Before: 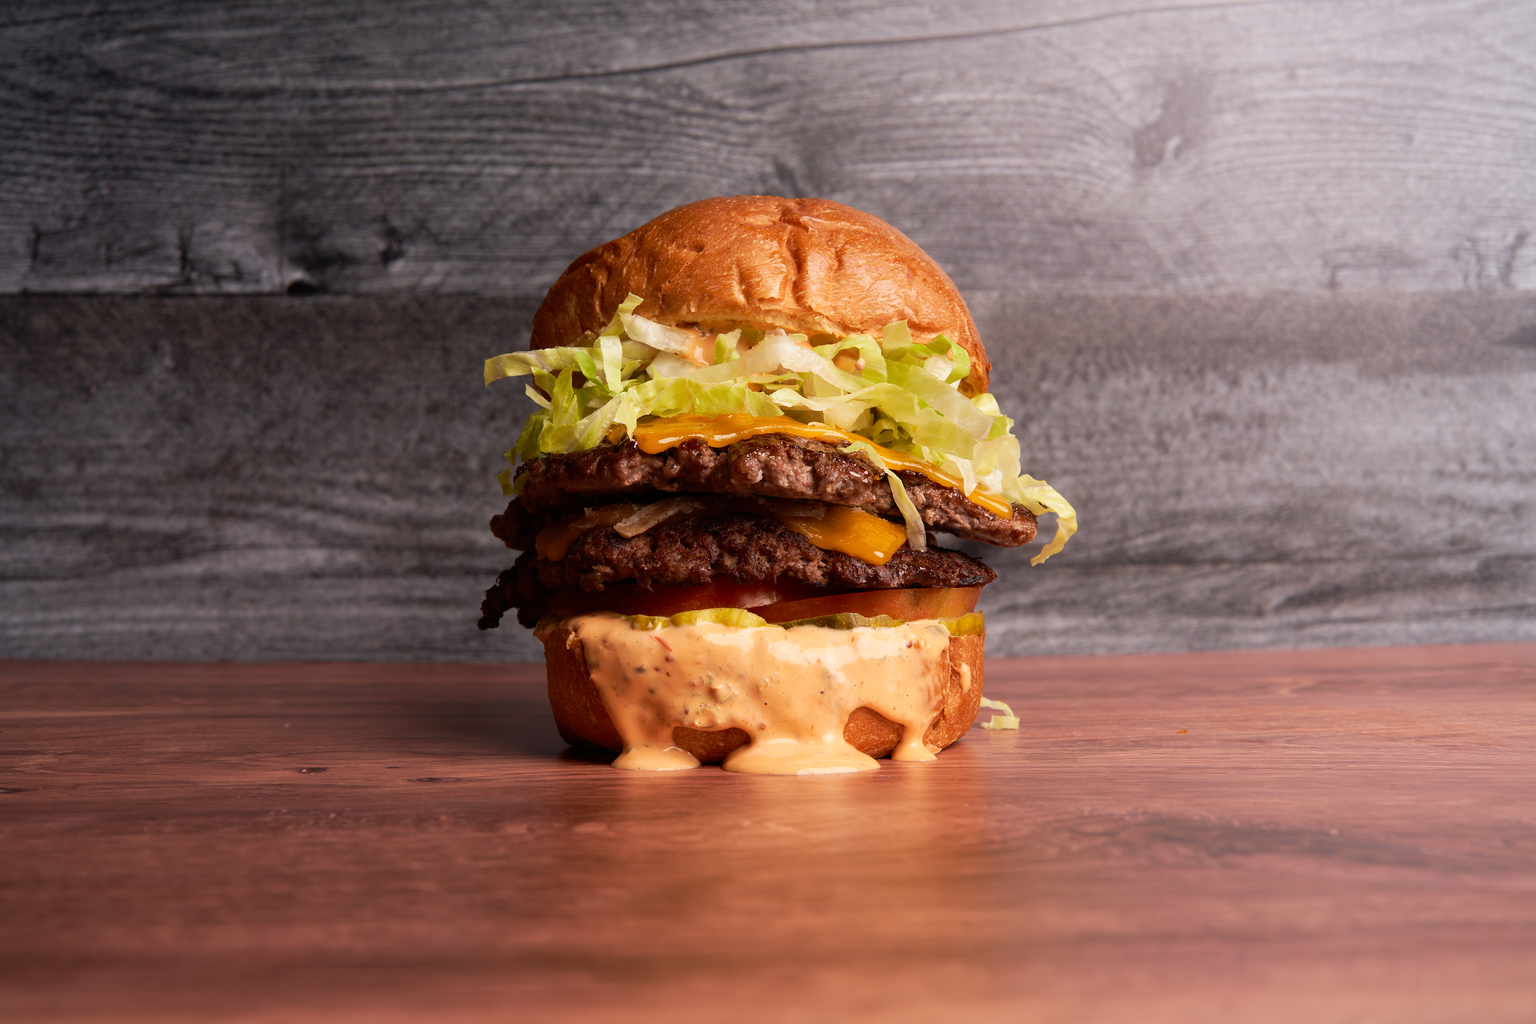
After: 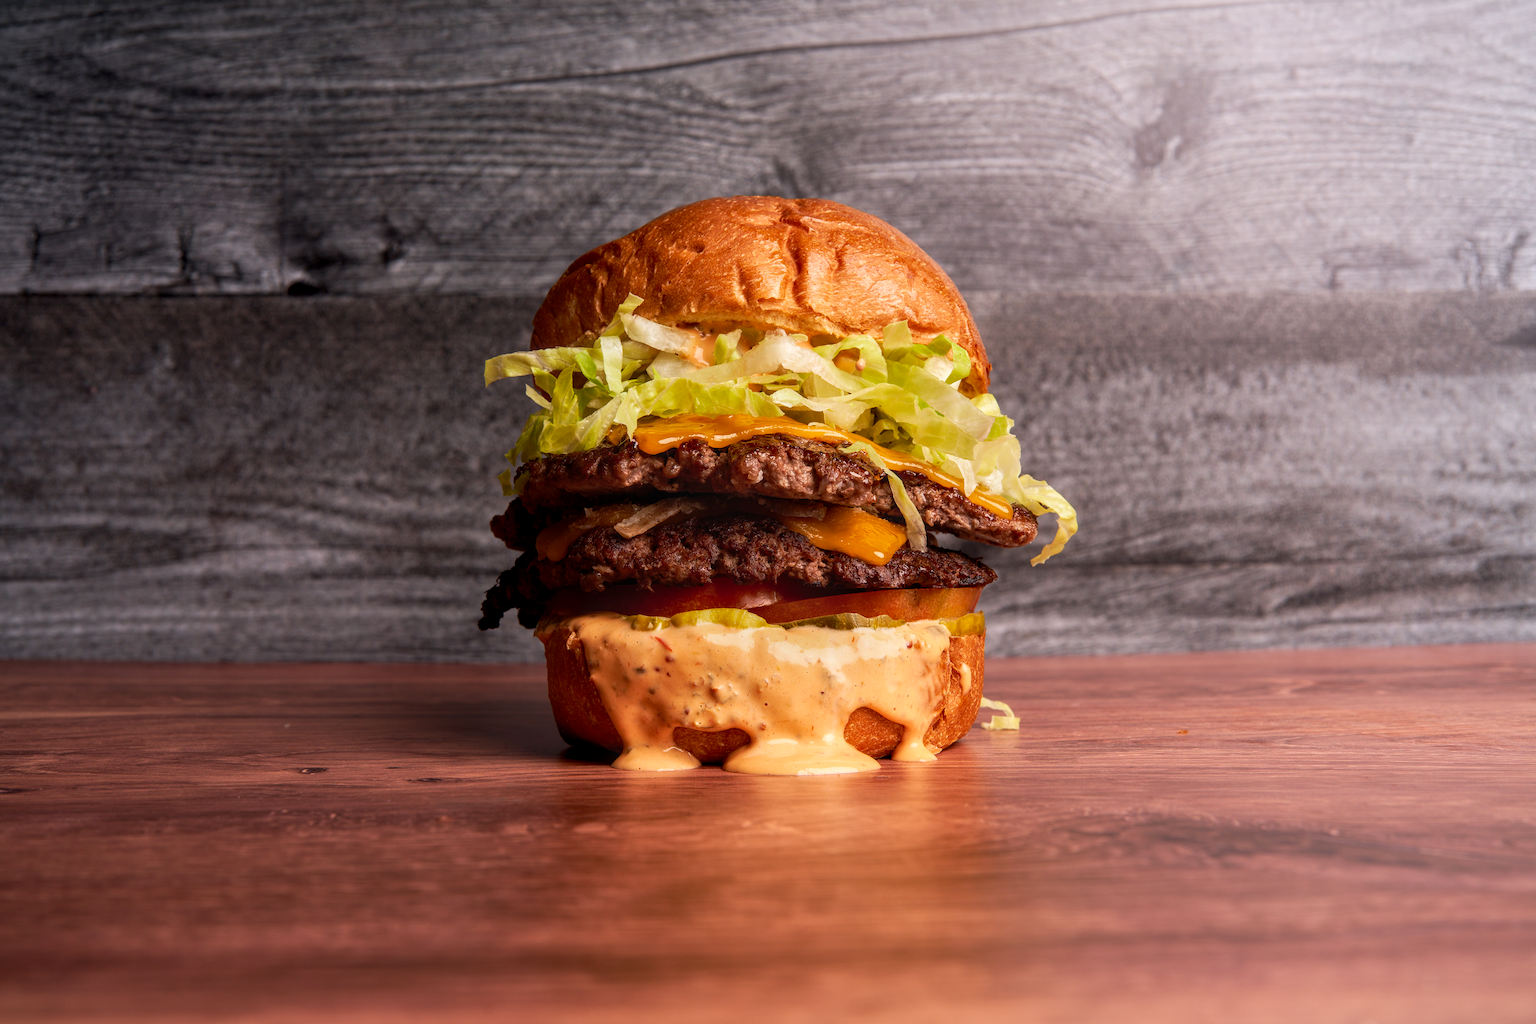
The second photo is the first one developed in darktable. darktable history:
color zones: curves: ch0 [(0, 0.613) (0.01, 0.613) (0.245, 0.448) (0.498, 0.529) (0.642, 0.665) (0.879, 0.777) (0.99, 0.613)]; ch1 [(0, 0) (0.143, 0) (0.286, 0) (0.429, 0) (0.571, 0) (0.714, 0) (0.857, 0)], mix -93.41%
local contrast: highlights 0%, shadows 0%, detail 133%
contrast brightness saturation: contrast 0.08, saturation 0.2
exposure: compensate highlight preservation false
